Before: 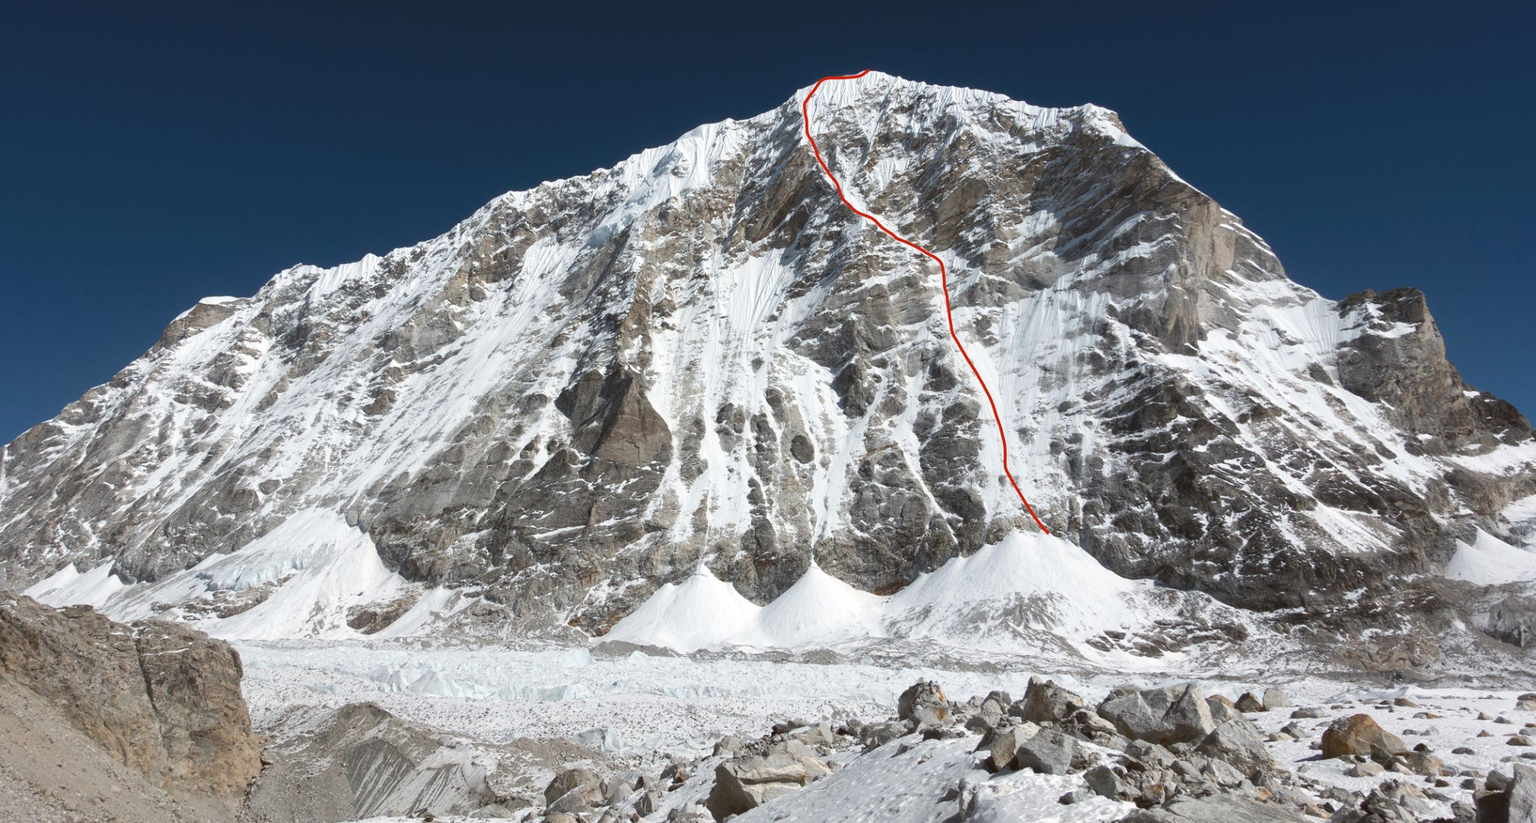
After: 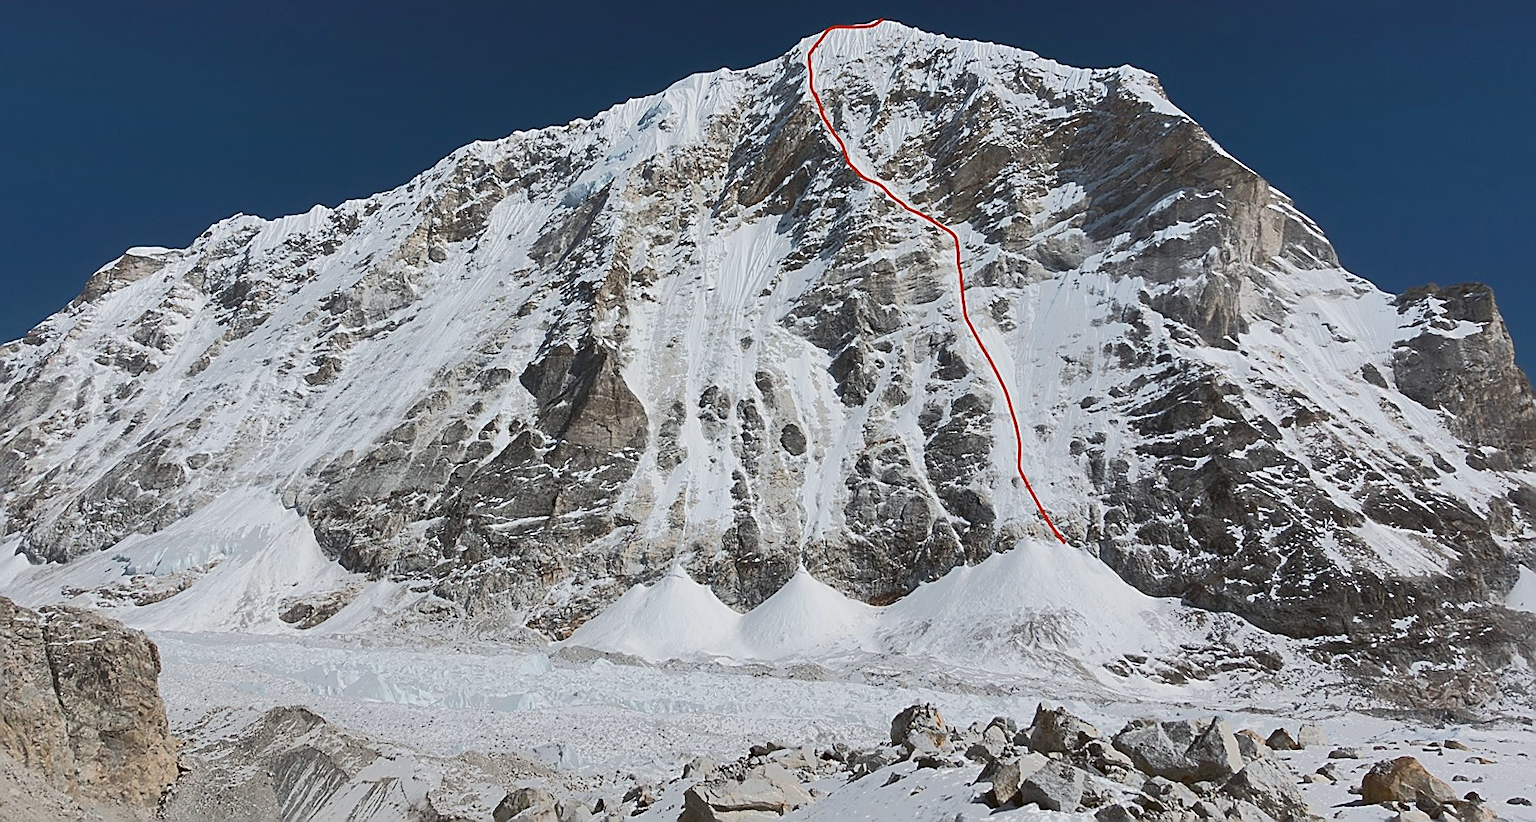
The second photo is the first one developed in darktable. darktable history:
white balance: red 0.988, blue 1.017
crop and rotate: angle -1.96°, left 3.097%, top 4.154%, right 1.586%, bottom 0.529%
tone equalizer: -7 EV -0.63 EV, -6 EV 1 EV, -5 EV -0.45 EV, -4 EV 0.43 EV, -3 EV 0.41 EV, -2 EV 0.15 EV, -1 EV -0.15 EV, +0 EV -0.39 EV, smoothing diameter 25%, edges refinement/feathering 10, preserve details guided filter
sharpen: radius 1.685, amount 1.294
